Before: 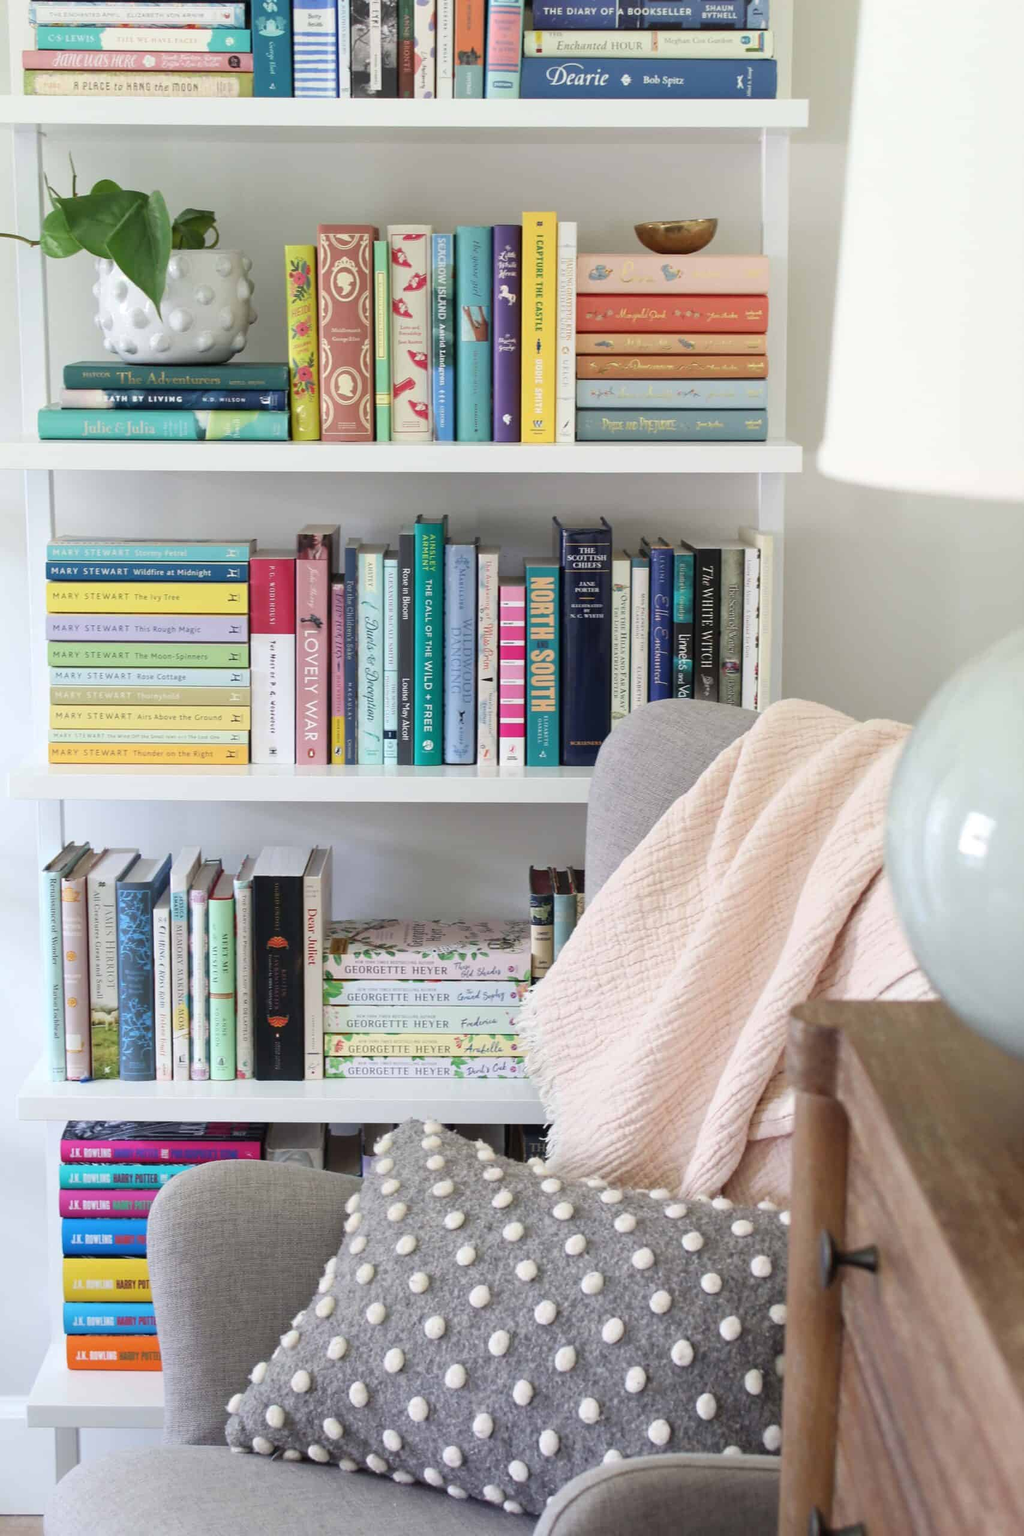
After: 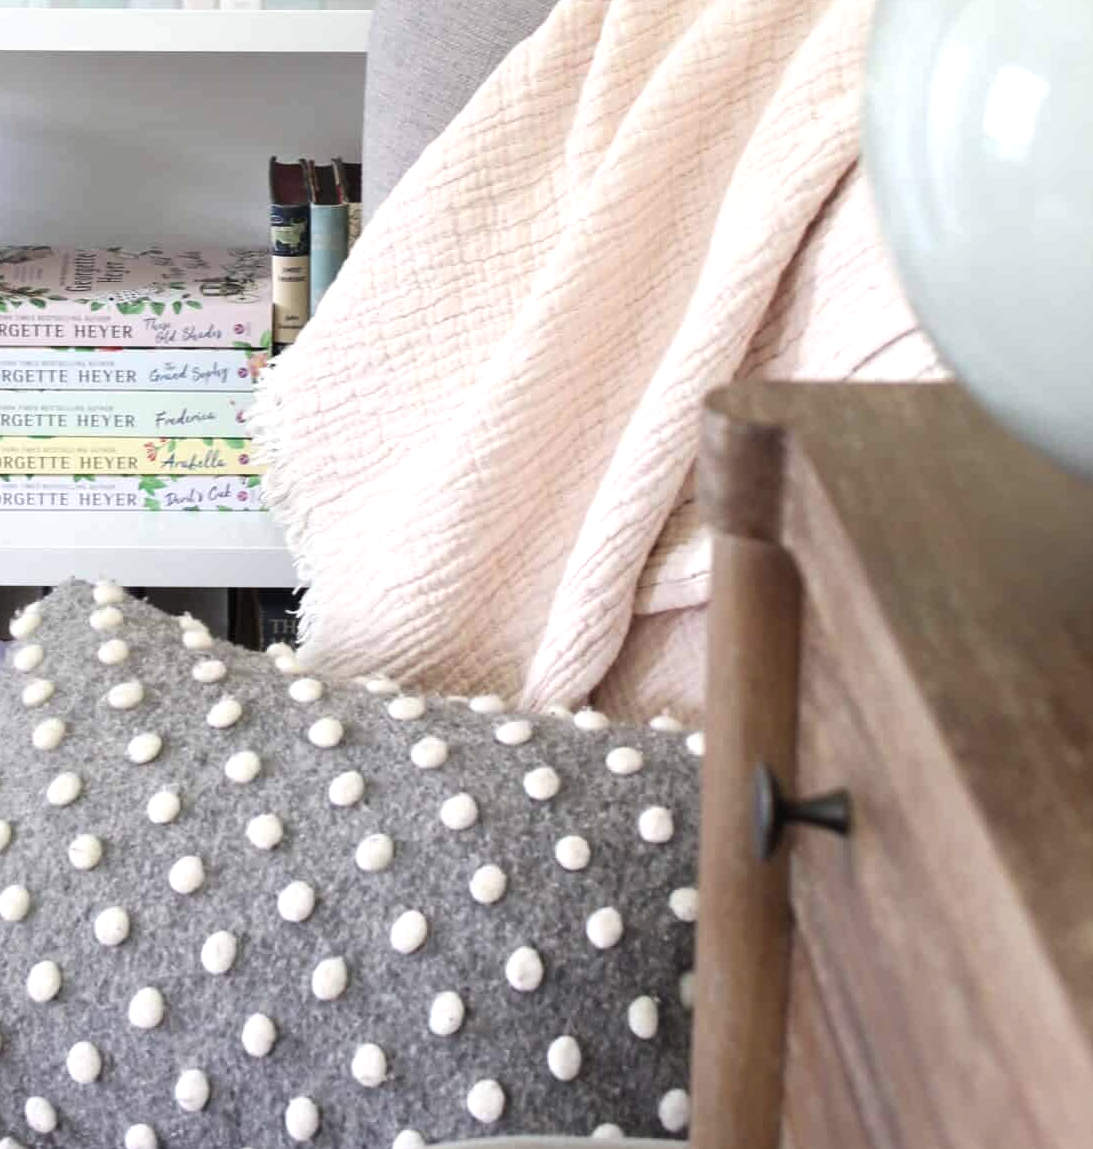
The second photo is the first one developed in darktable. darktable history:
crop and rotate: left 35.966%, top 50.239%, bottom 4.862%
tone equalizer: -8 EV -0.416 EV, -7 EV -0.383 EV, -6 EV -0.371 EV, -5 EV -0.231 EV, -3 EV 0.24 EV, -2 EV 0.352 EV, -1 EV 0.39 EV, +0 EV 0.403 EV, edges refinement/feathering 500, mask exposure compensation -1.57 EV, preserve details guided filter
color correction: highlights b* 0.056, saturation 0.85
